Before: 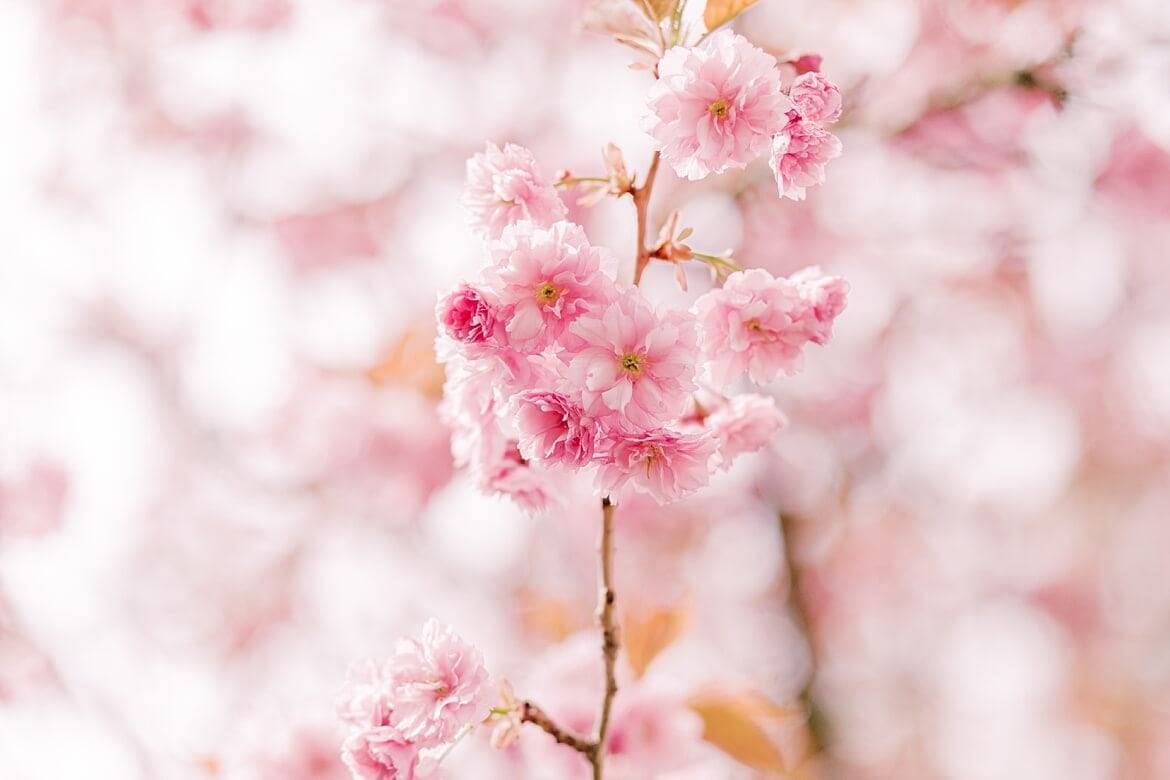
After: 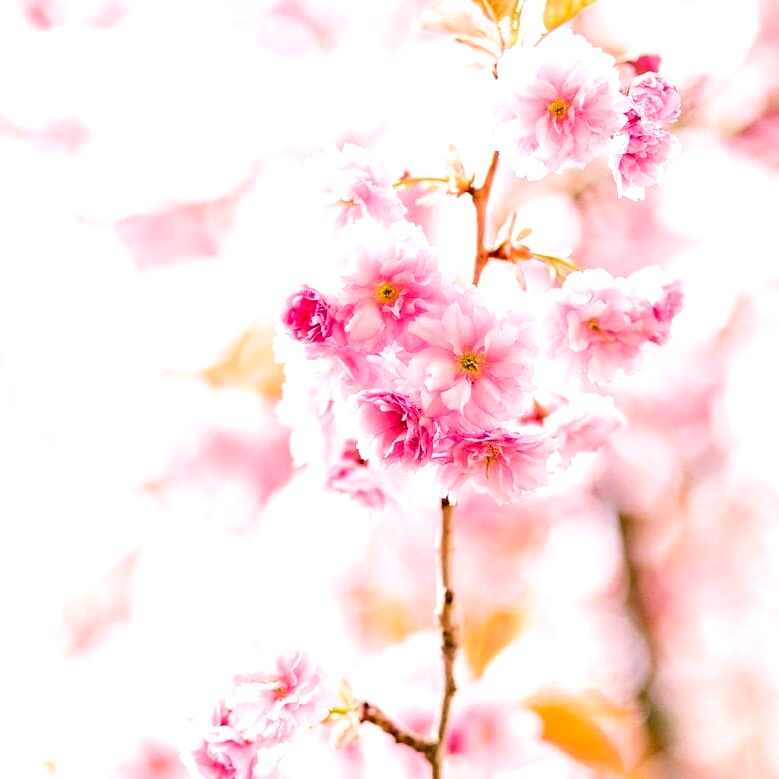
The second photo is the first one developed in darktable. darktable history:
color balance rgb: perceptual saturation grading › global saturation 25.121%, perceptual brilliance grading › global brilliance -4.86%, perceptual brilliance grading › highlights 24.292%, perceptual brilliance grading › mid-tones 6.894%, perceptual brilliance grading › shadows -4.522%, global vibrance 20%
crop and rotate: left 13.763%, right 19.609%
